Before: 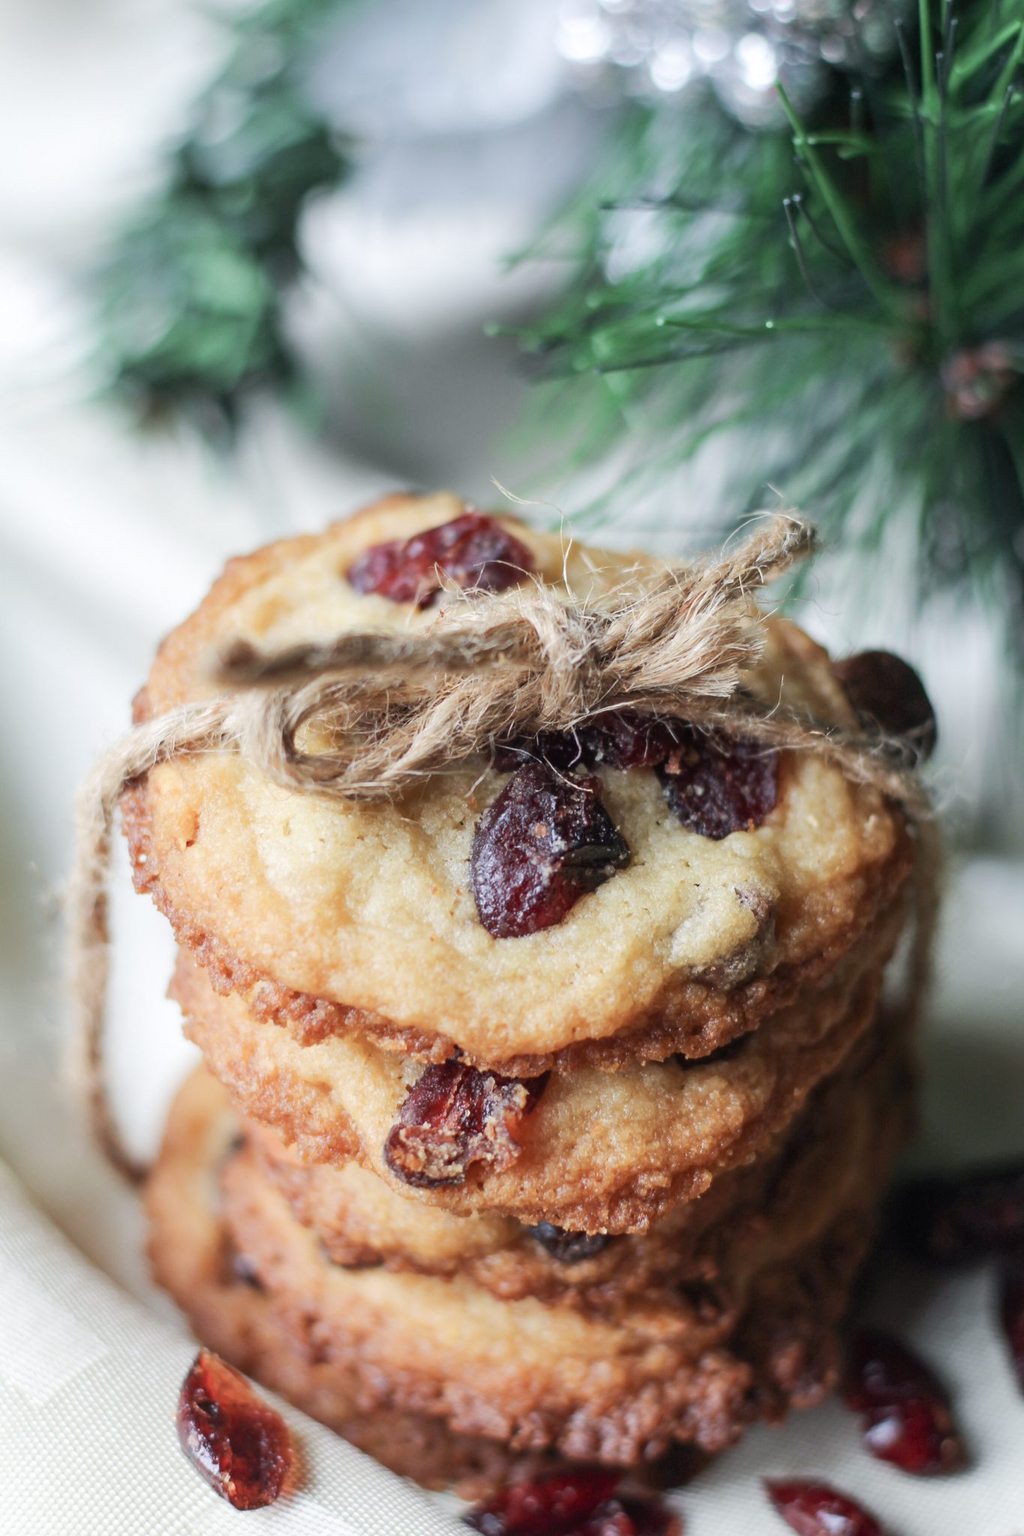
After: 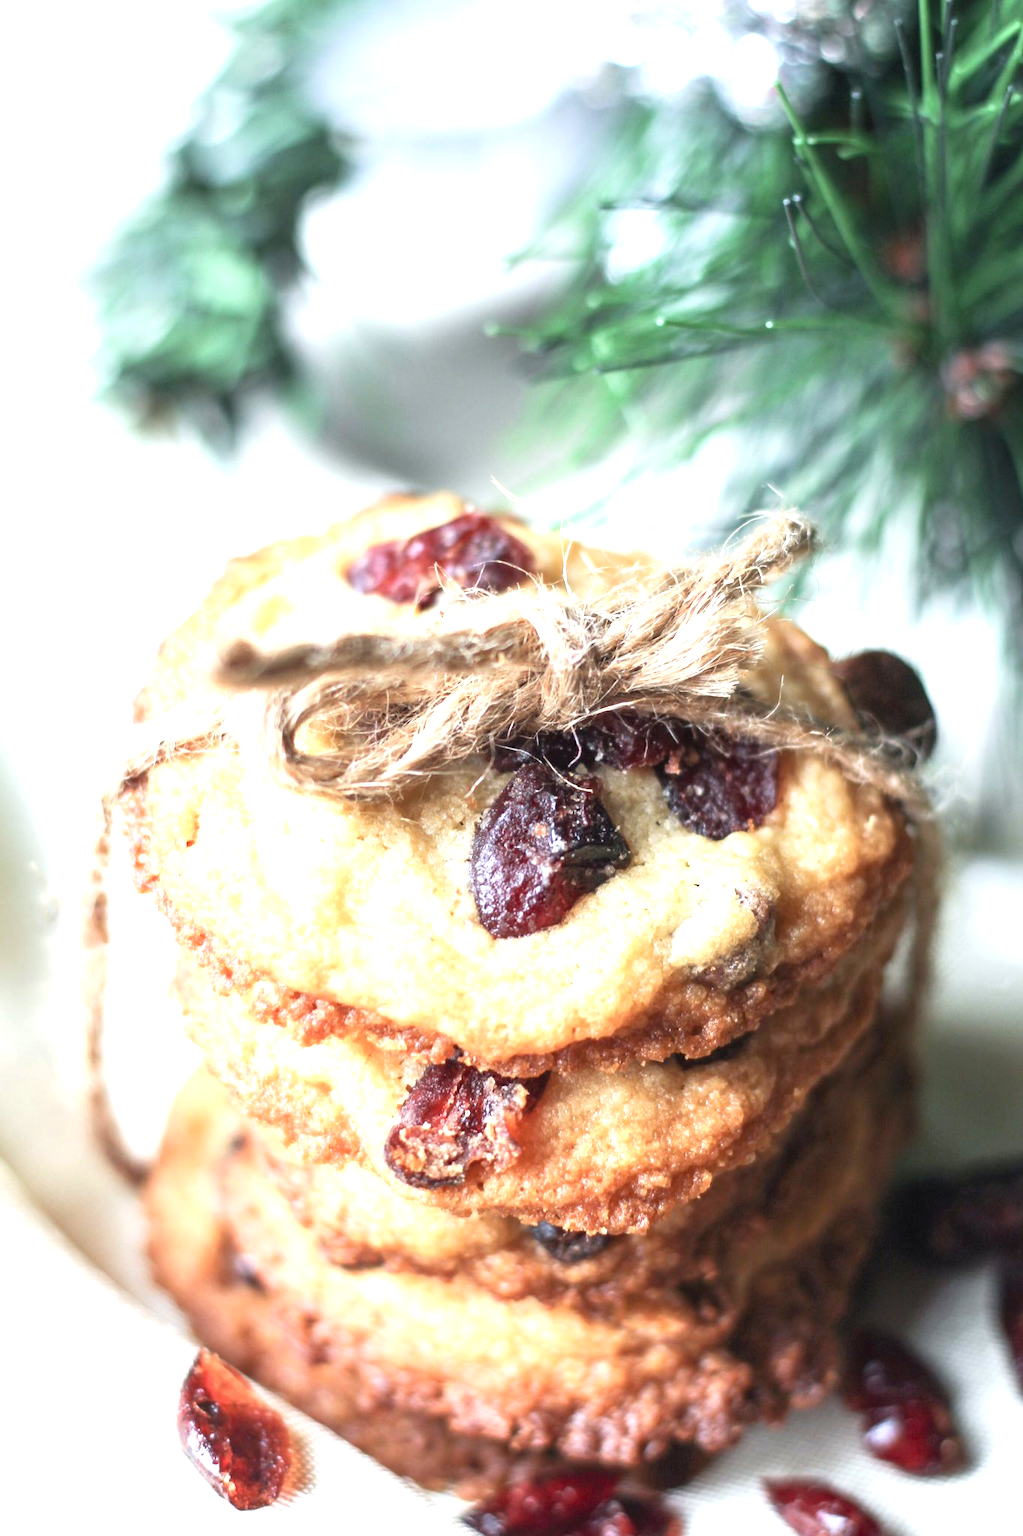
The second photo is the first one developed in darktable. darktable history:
tone curve: color space Lab, linked channels, preserve colors none
exposure: black level correction 0, exposure 1.125 EV, compensate exposure bias true, compensate highlight preservation false
